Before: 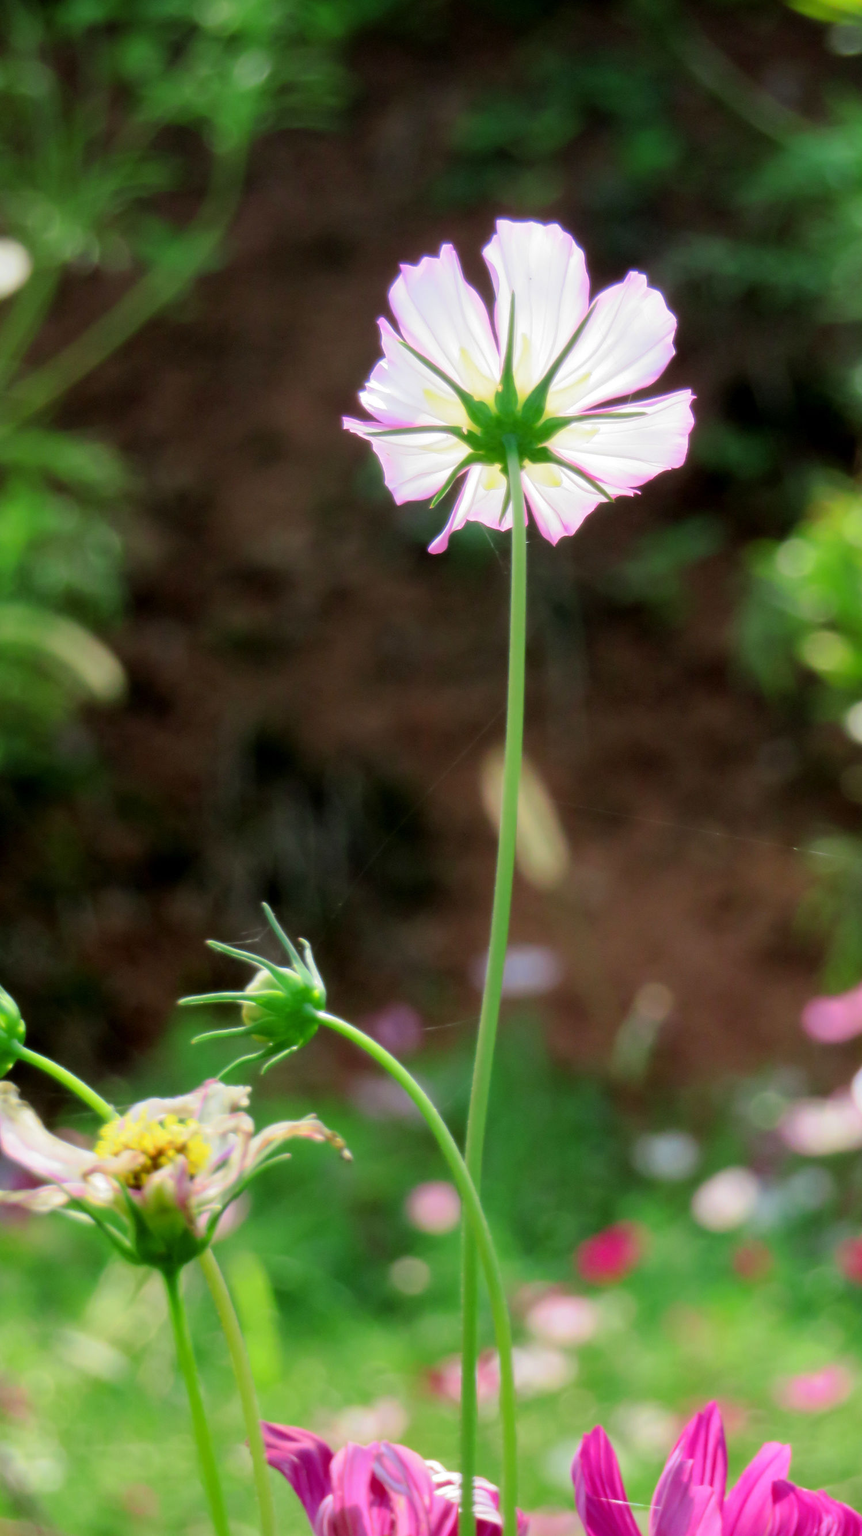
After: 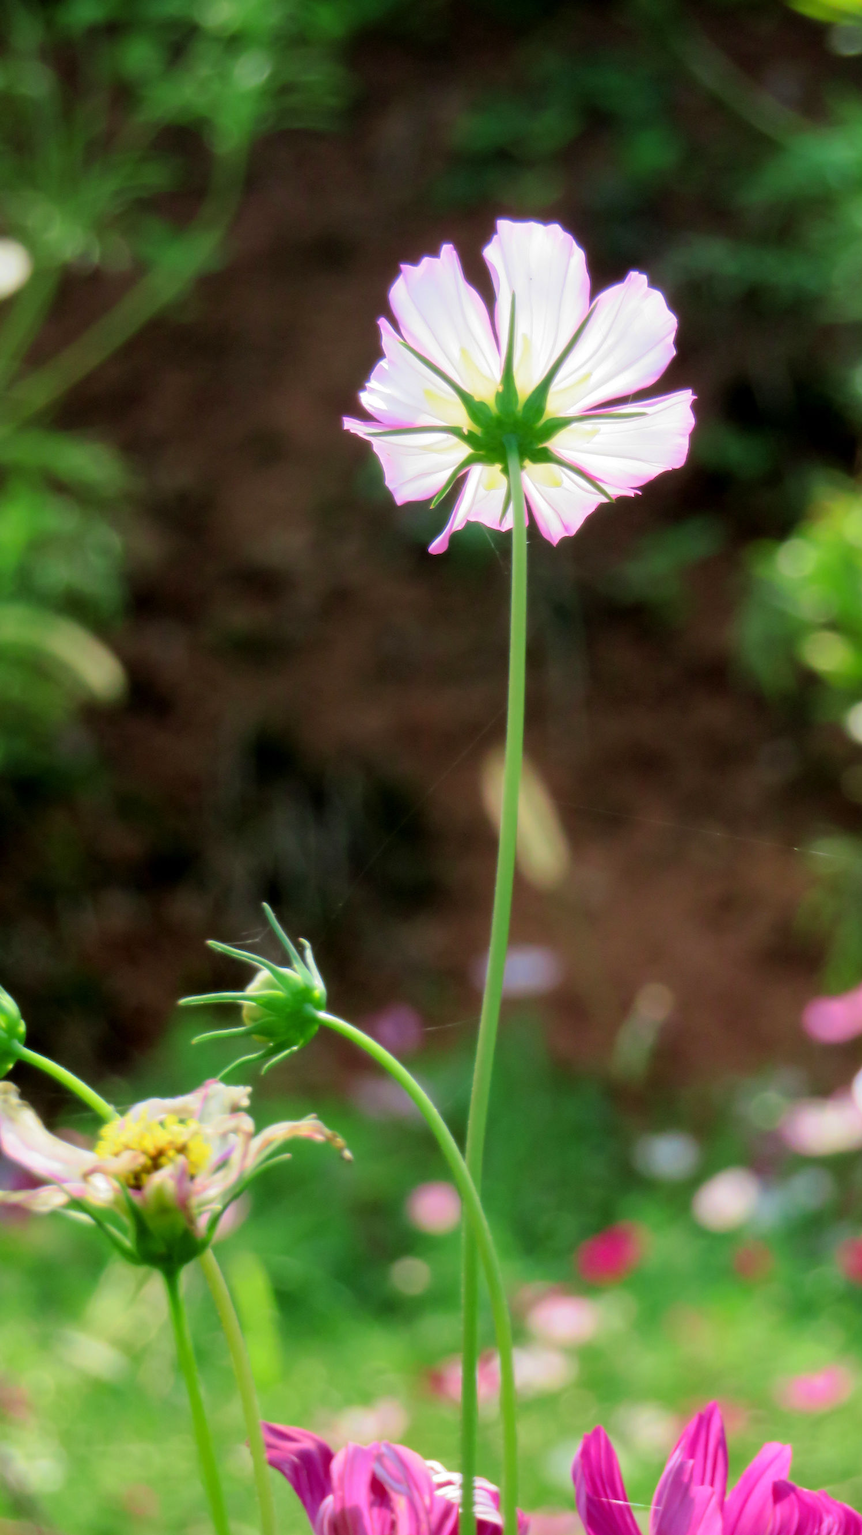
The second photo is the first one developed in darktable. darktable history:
velvia: strength 15.6%
